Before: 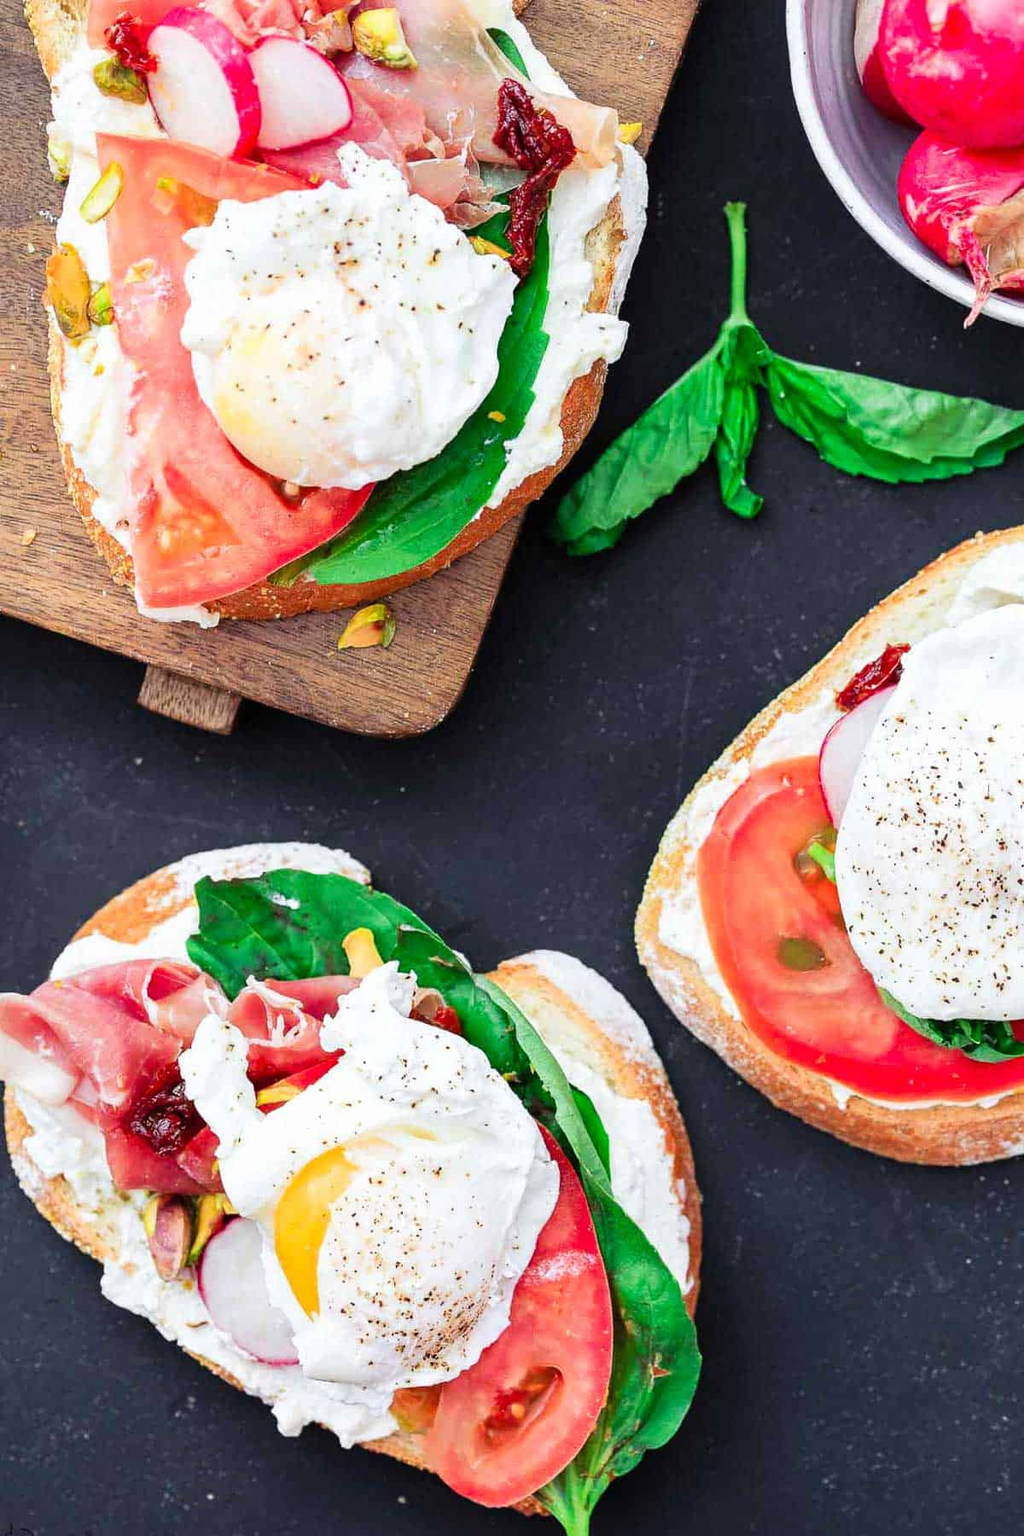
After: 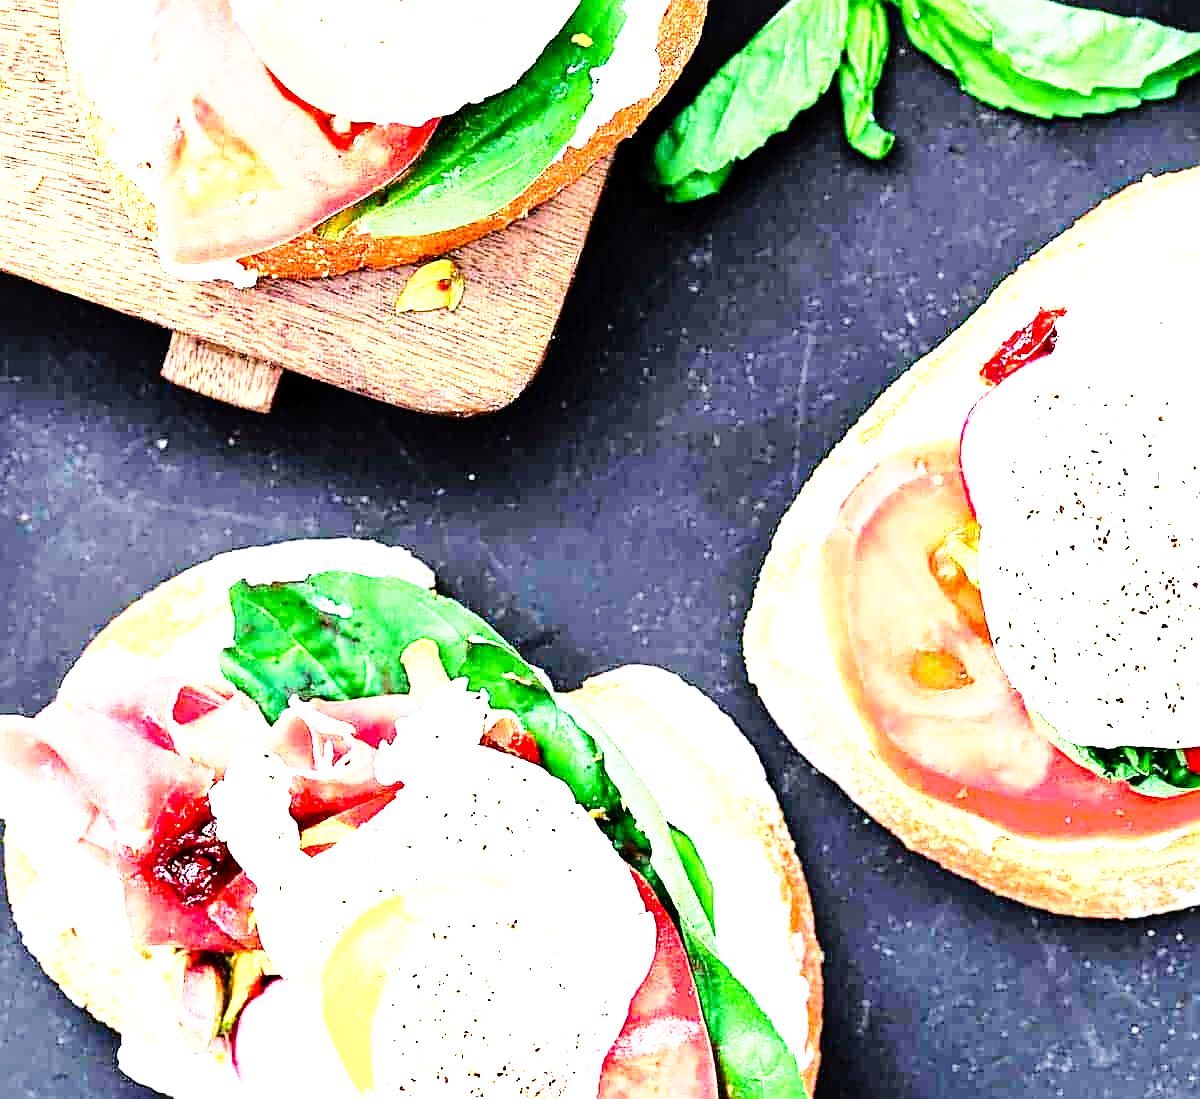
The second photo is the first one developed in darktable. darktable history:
sharpen: on, module defaults
crop and rotate: top 24.903%, bottom 14.024%
shadows and highlights: shadows 47.59, highlights -41.53, soften with gaussian
local contrast: mode bilateral grid, contrast 19, coarseness 50, detail 119%, midtone range 0.2
base curve: curves: ch0 [(0, 0) (0.028, 0.03) (0.121, 0.232) (0.46, 0.748) (0.859, 0.968) (1, 1)], preserve colors none
tone curve: curves: ch0 [(0, 0) (0.003, 0.003) (0.011, 0.005) (0.025, 0.008) (0.044, 0.012) (0.069, 0.02) (0.1, 0.031) (0.136, 0.047) (0.177, 0.088) (0.224, 0.141) (0.277, 0.222) (0.335, 0.32) (0.399, 0.425) (0.468, 0.524) (0.543, 0.623) (0.623, 0.716) (0.709, 0.796) (0.801, 0.88) (0.898, 0.959) (1, 1)]
exposure: exposure 1.09 EV, compensate highlight preservation false
